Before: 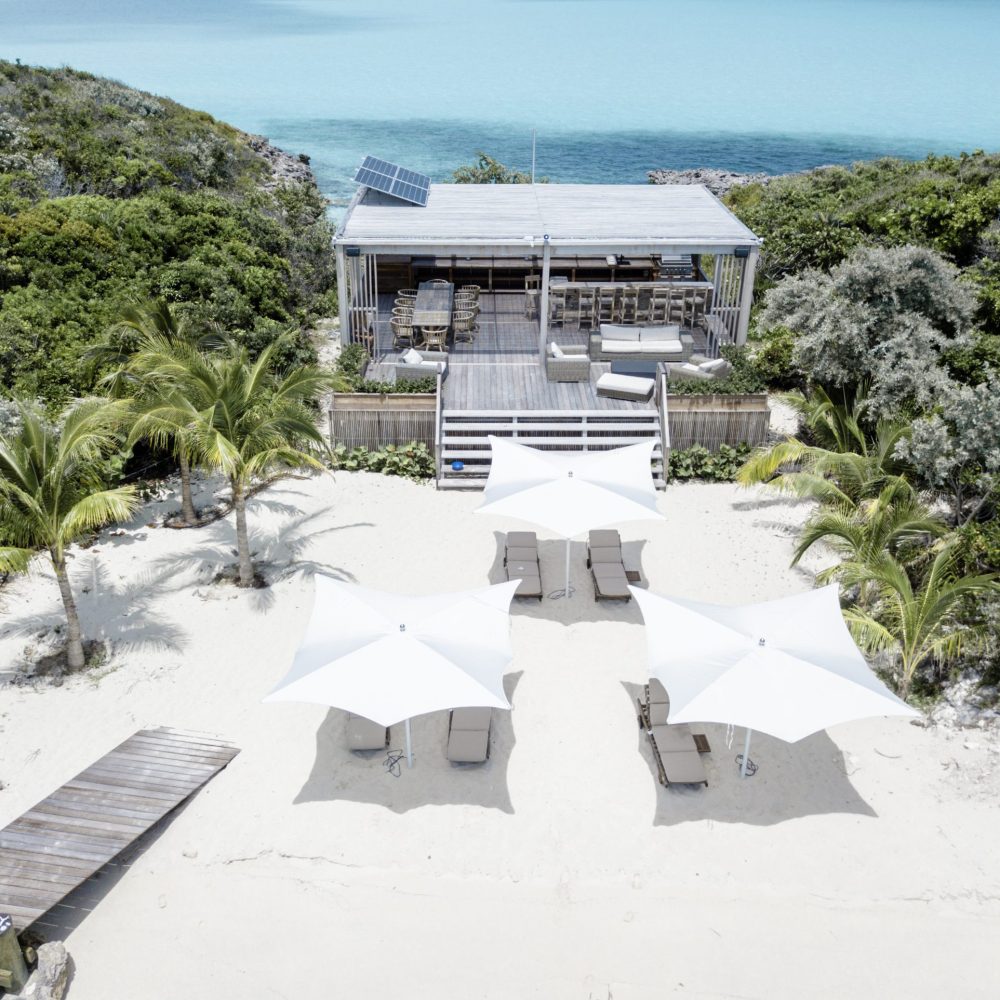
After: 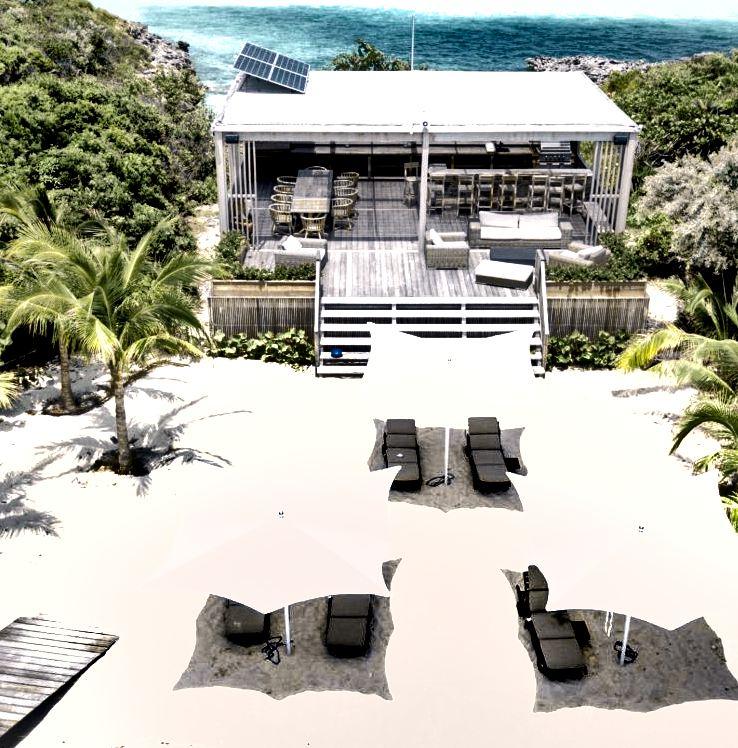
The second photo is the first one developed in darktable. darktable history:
tone equalizer: -8 EV -0.748 EV, -7 EV -0.734 EV, -6 EV -0.612 EV, -5 EV -0.374 EV, -3 EV 0.392 EV, -2 EV 0.6 EV, -1 EV 0.693 EV, +0 EV 0.76 EV
color correction: highlights a* 3.81, highlights b* 5.09
crop and rotate: left 12.126%, top 11.393%, right 14.053%, bottom 13.733%
exposure: black level correction 0.01, exposure 0.017 EV, compensate highlight preservation false
local contrast: highlights 103%, shadows 99%, detail 119%, midtone range 0.2
tone curve: curves: ch0 [(0.003, 0) (0.066, 0.031) (0.163, 0.112) (0.264, 0.238) (0.395, 0.421) (0.517, 0.56) (0.684, 0.734) (0.791, 0.814) (1, 1)]; ch1 [(0, 0) (0.164, 0.115) (0.337, 0.332) (0.39, 0.398) (0.464, 0.461) (0.501, 0.5) (0.507, 0.5) (0.534, 0.532) (0.577, 0.59) (0.652, 0.681) (0.733, 0.749) (0.811, 0.796) (1, 1)]; ch2 [(0, 0) (0.337, 0.382) (0.464, 0.476) (0.501, 0.502) (0.527, 0.54) (0.551, 0.565) (0.6, 0.59) (0.687, 0.675) (1, 1)], color space Lab, independent channels, preserve colors none
shadows and highlights: radius 105.64, shadows 41.22, highlights -71.62, low approximation 0.01, soften with gaussian
